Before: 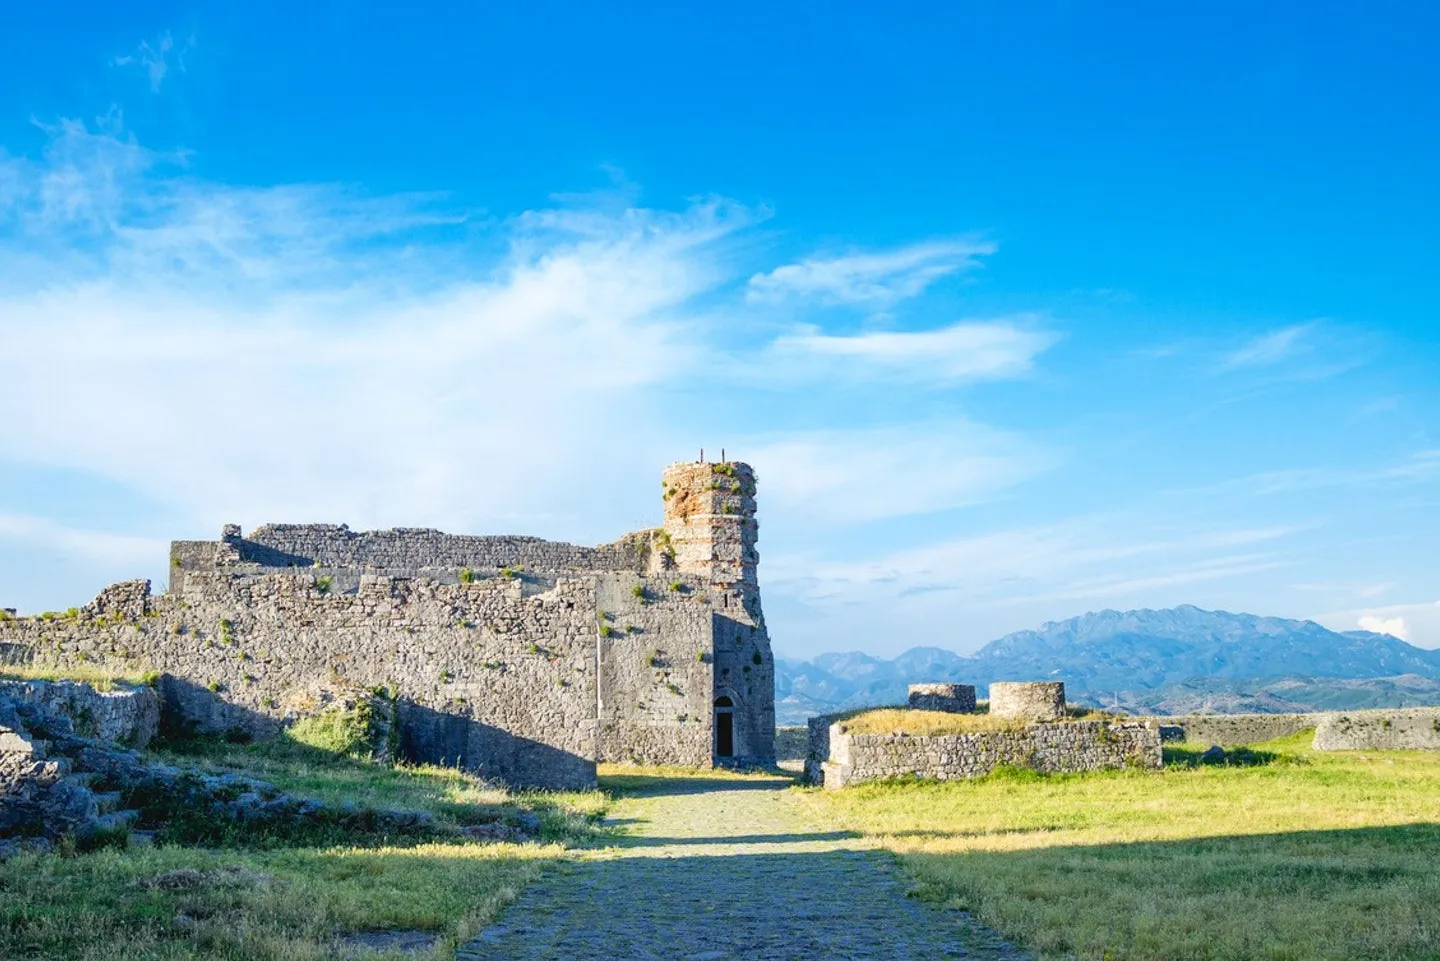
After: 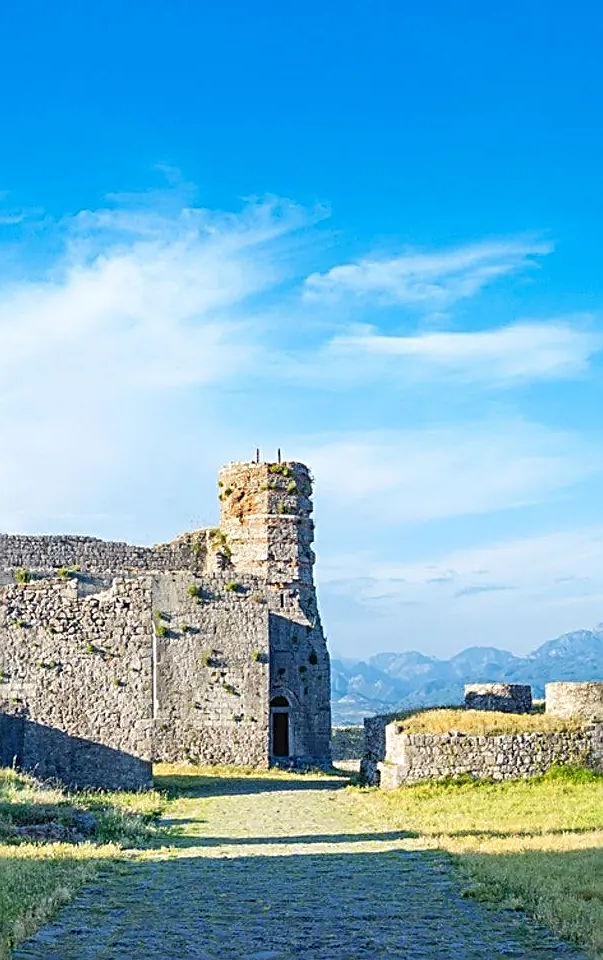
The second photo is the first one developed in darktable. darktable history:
sharpen: radius 2.568, amount 0.68
crop: left 30.892%, right 27.231%
